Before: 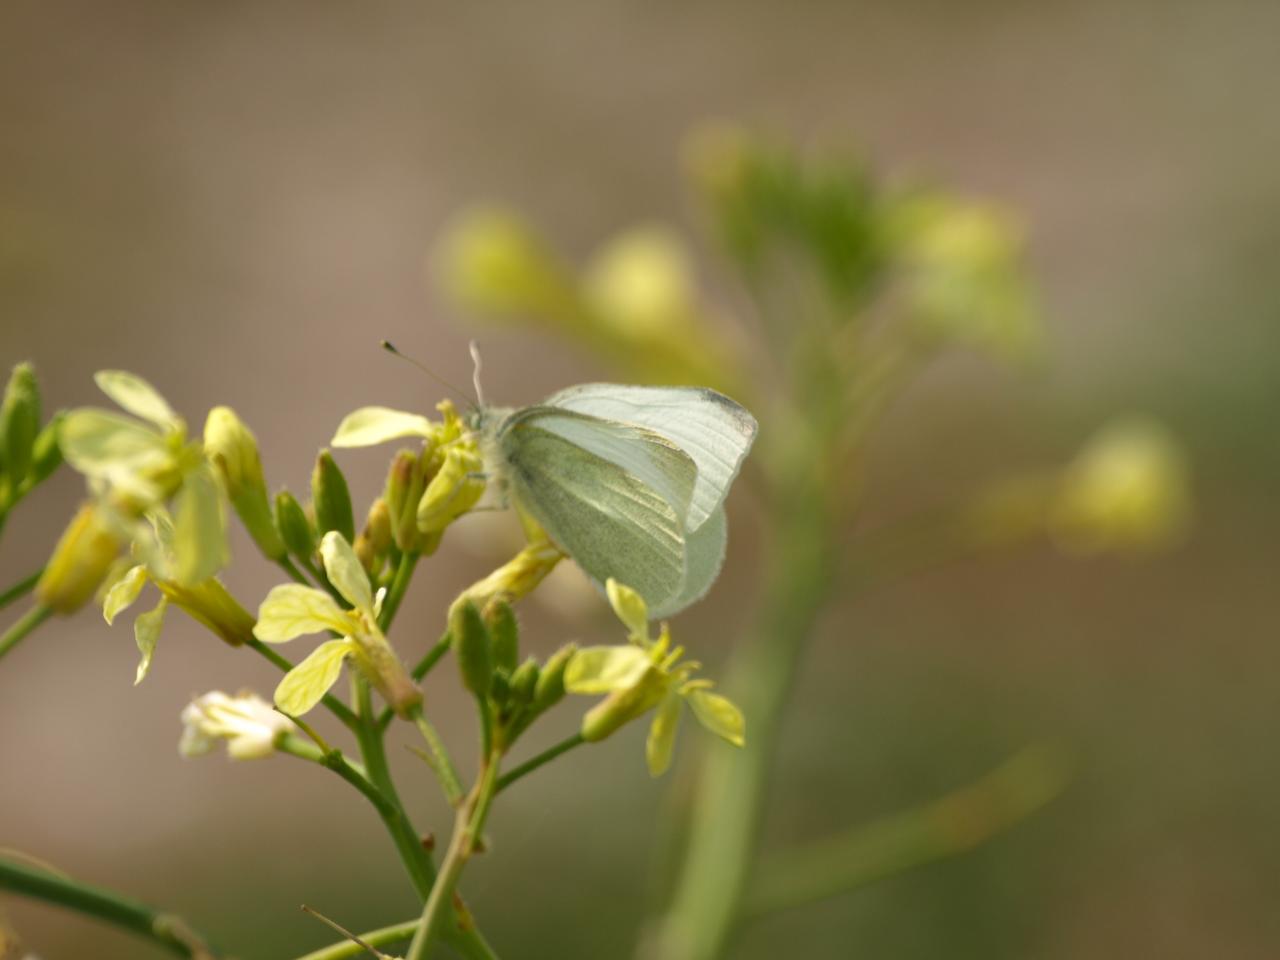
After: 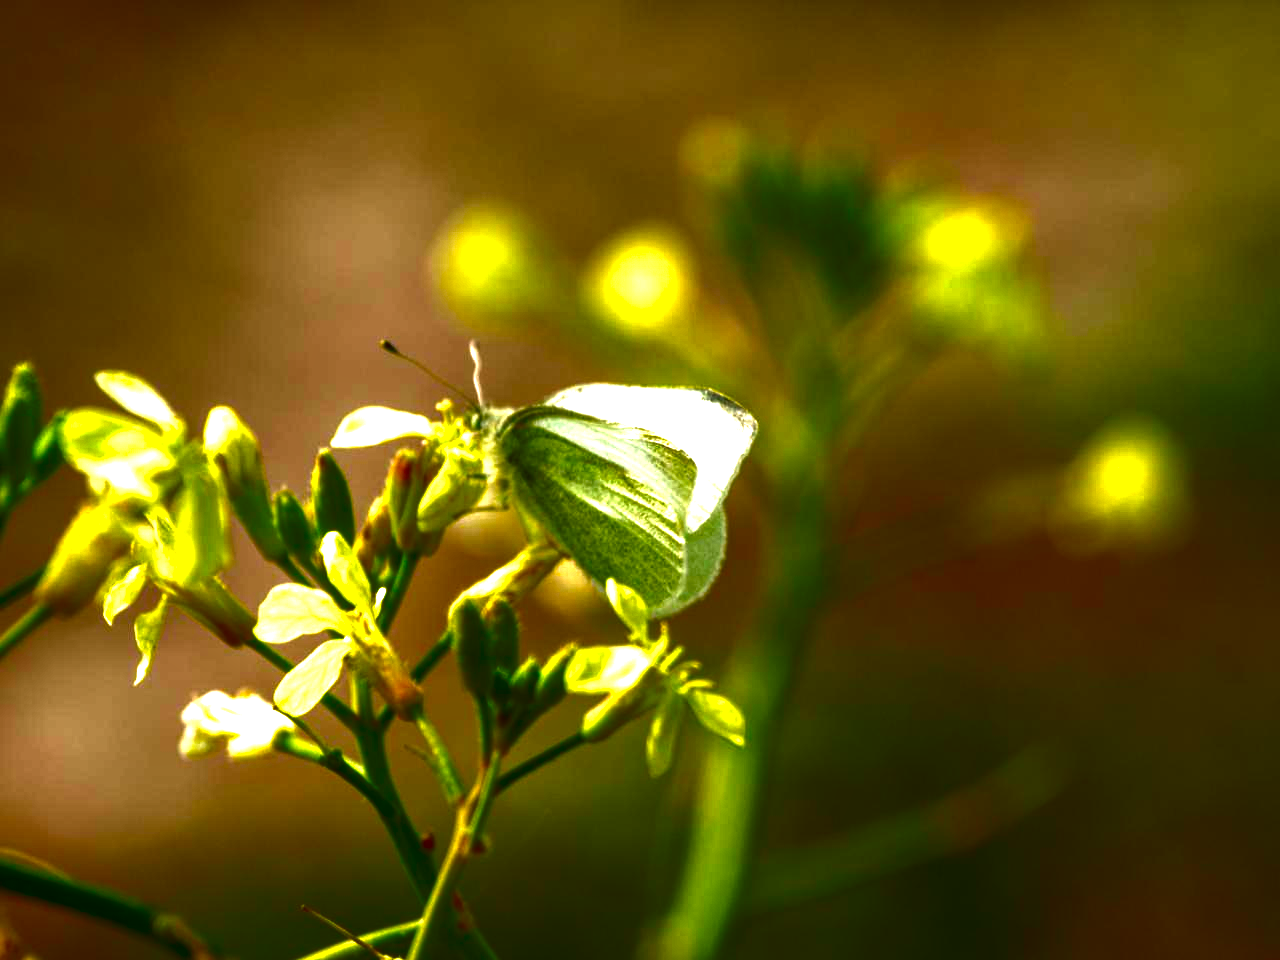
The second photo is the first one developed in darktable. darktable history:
contrast brightness saturation: brightness -0.982, saturation 1
local contrast: on, module defaults
tone curve: curves: ch0 [(0, 0) (0.8, 0.757) (1, 1)], color space Lab, independent channels, preserve colors none
exposure: black level correction 0, exposure 1.2 EV, compensate highlight preservation false
